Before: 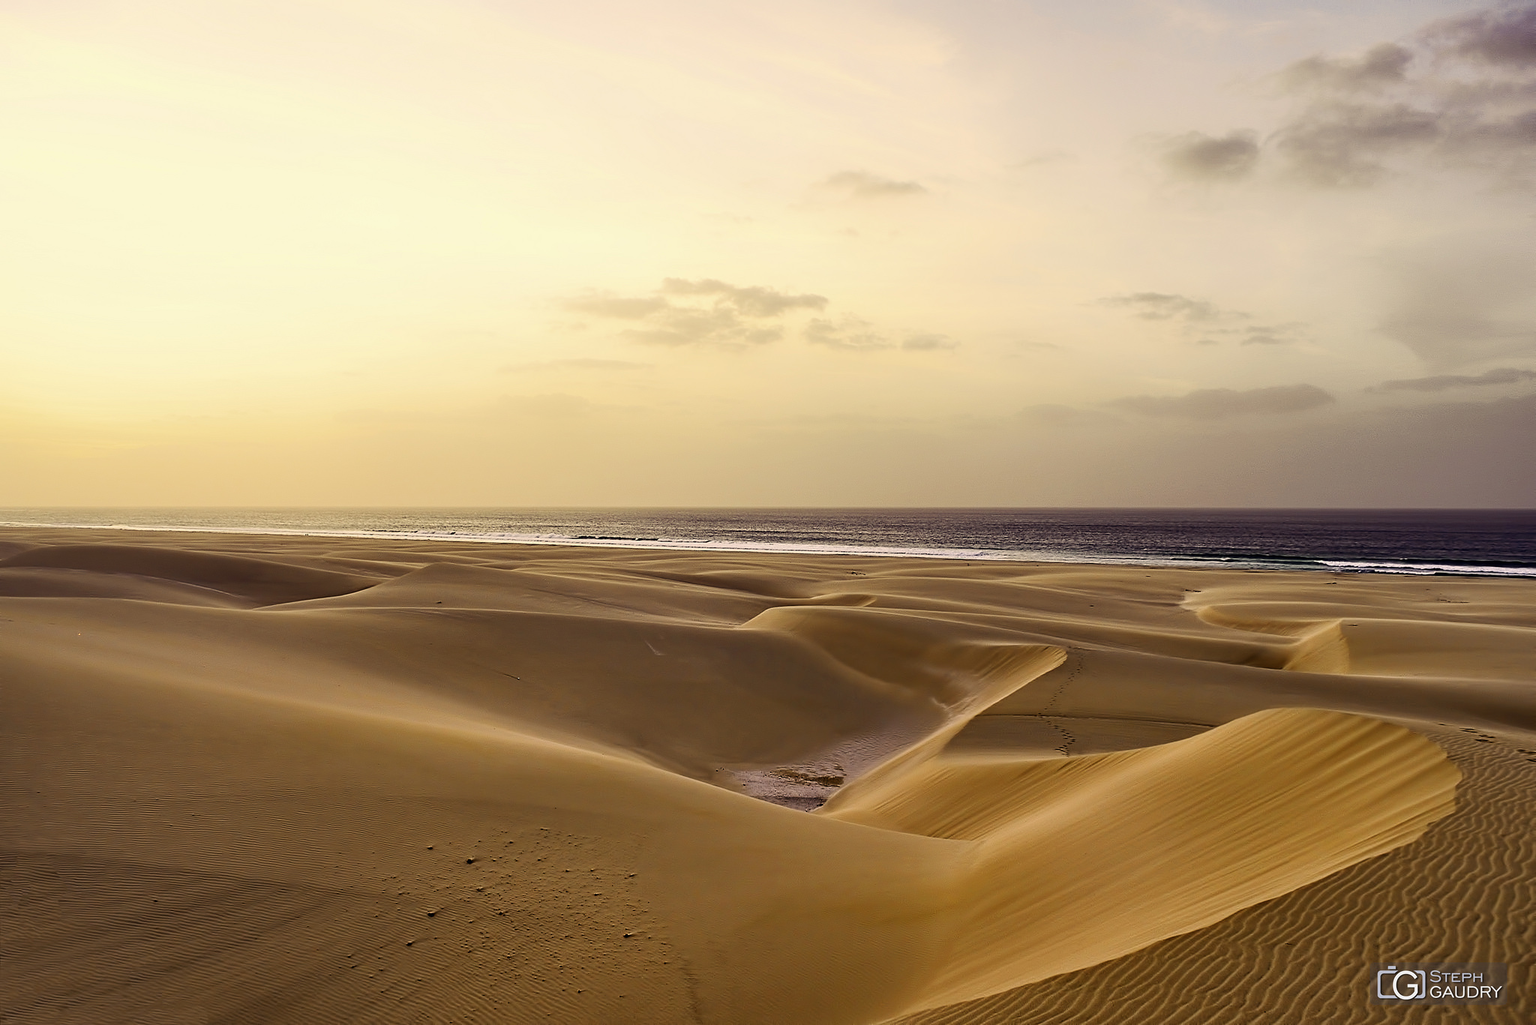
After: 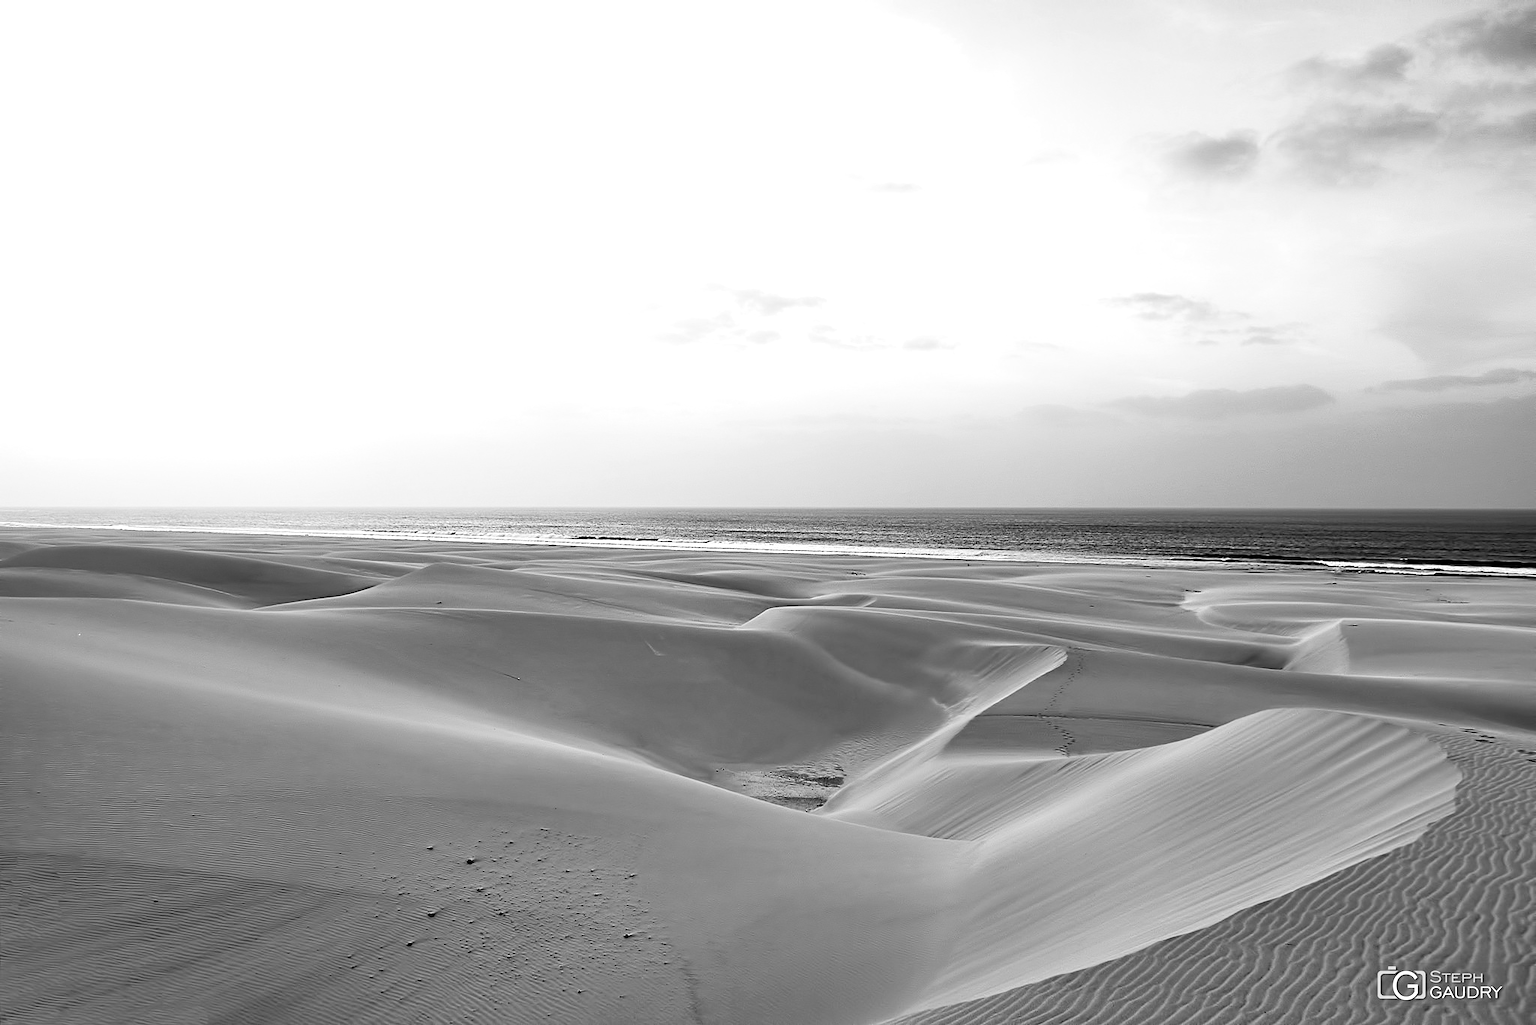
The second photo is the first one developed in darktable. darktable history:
monochrome: a -35.87, b 49.73, size 1.7
exposure: black level correction 0.001, exposure 0.5 EV, compensate exposure bias true, compensate highlight preservation false
